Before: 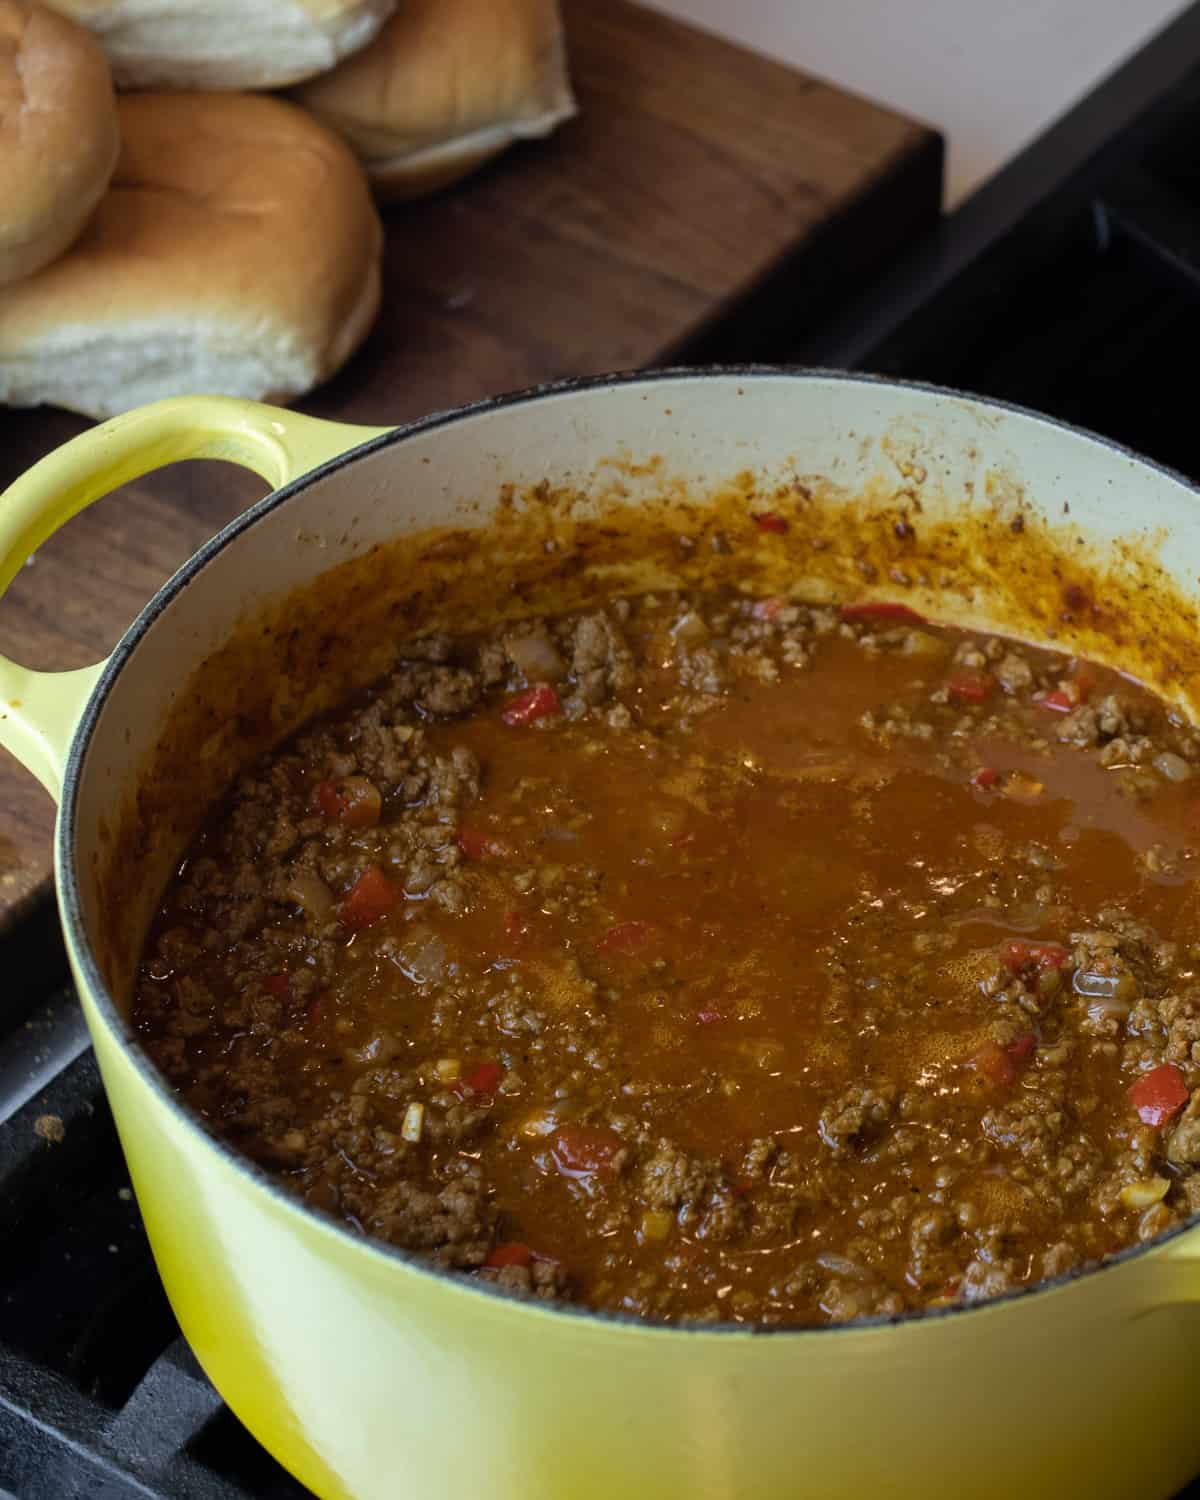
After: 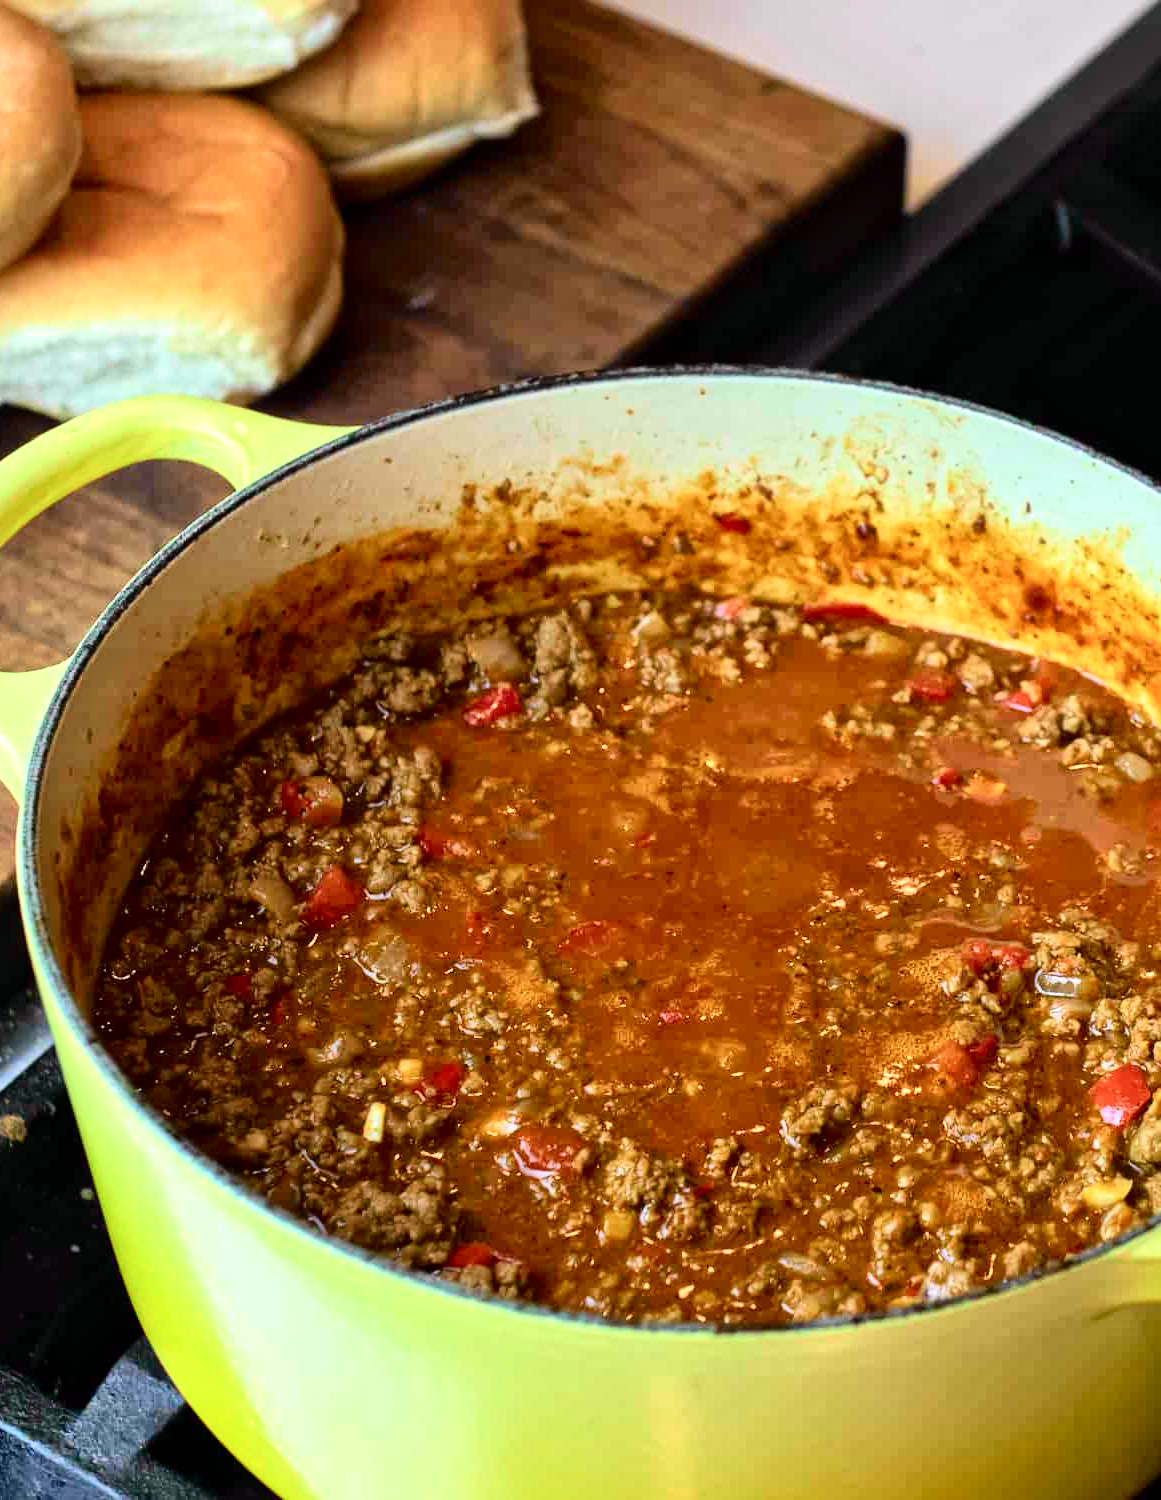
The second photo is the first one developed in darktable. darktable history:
tone curve: curves: ch0 [(0, 0.003) (0.044, 0.032) (0.12, 0.089) (0.19, 0.175) (0.271, 0.294) (0.457, 0.546) (0.588, 0.71) (0.701, 0.815) (0.86, 0.922) (1, 0.982)]; ch1 [(0, 0) (0.247, 0.215) (0.433, 0.382) (0.466, 0.426) (0.493, 0.481) (0.501, 0.5) (0.517, 0.524) (0.557, 0.582) (0.598, 0.651) (0.671, 0.735) (0.796, 0.85) (1, 1)]; ch2 [(0, 0) (0.249, 0.216) (0.357, 0.317) (0.448, 0.432) (0.478, 0.492) (0.498, 0.499) (0.517, 0.53) (0.537, 0.57) (0.569, 0.623) (0.61, 0.663) (0.706, 0.75) (0.808, 0.809) (0.991, 0.968)], color space Lab, independent channels, preserve colors none
exposure: black level correction 0, exposure 0.68 EV, compensate exposure bias true, compensate highlight preservation false
local contrast: mode bilateral grid, contrast 20, coarseness 20, detail 150%, midtone range 0.2
crop and rotate: left 3.238%
